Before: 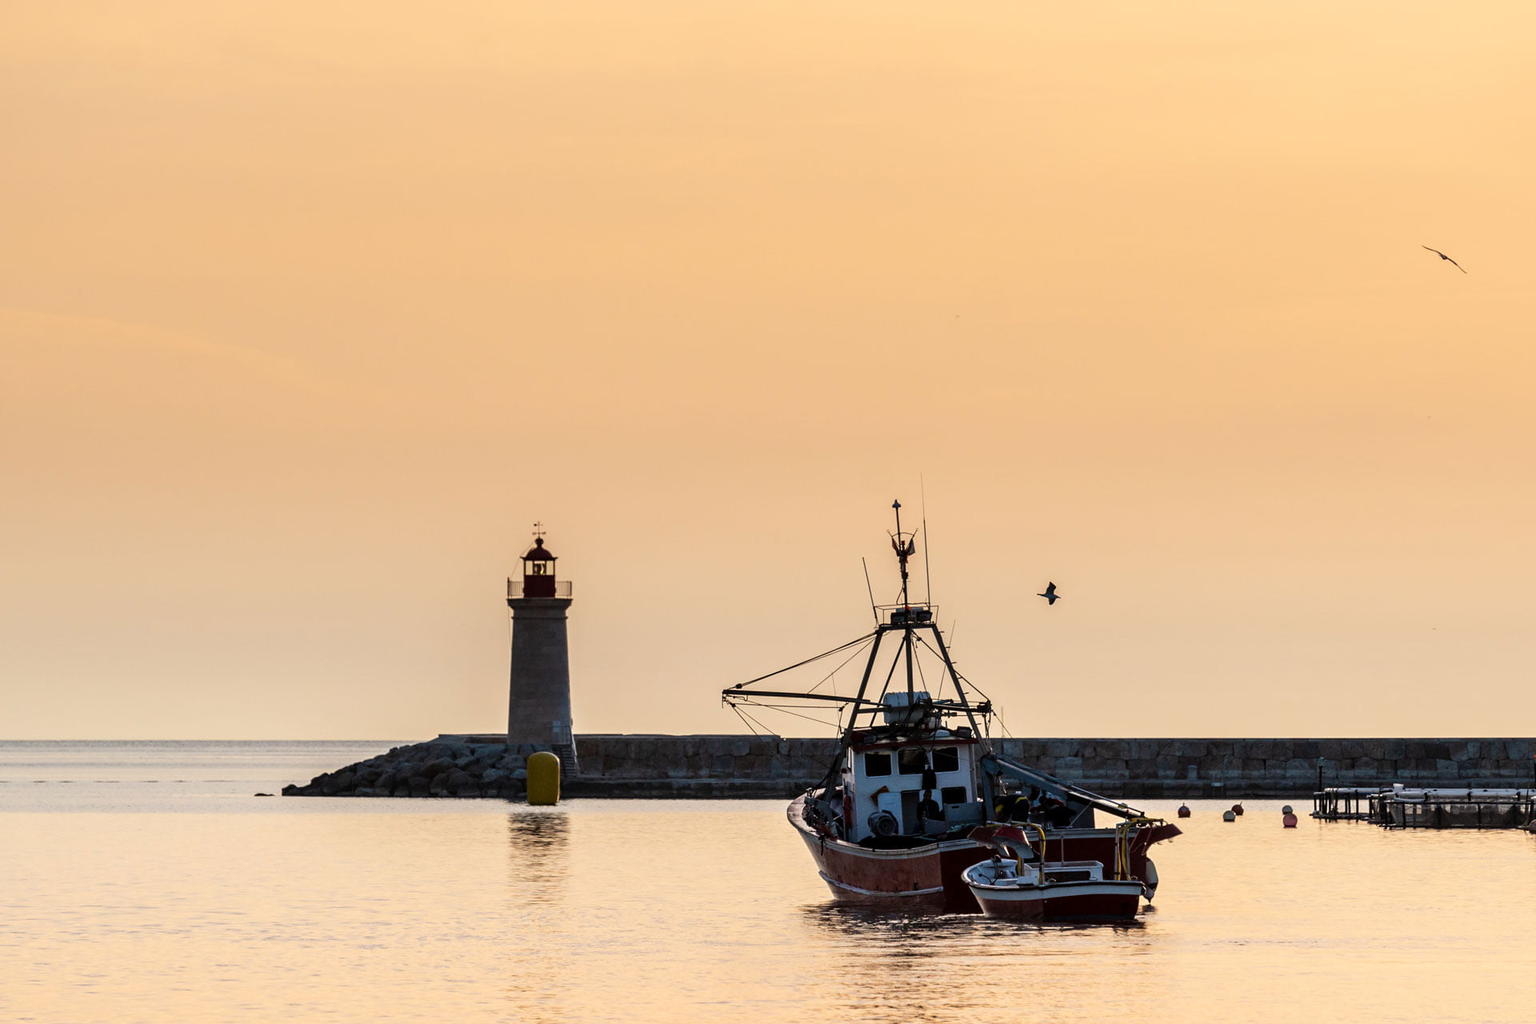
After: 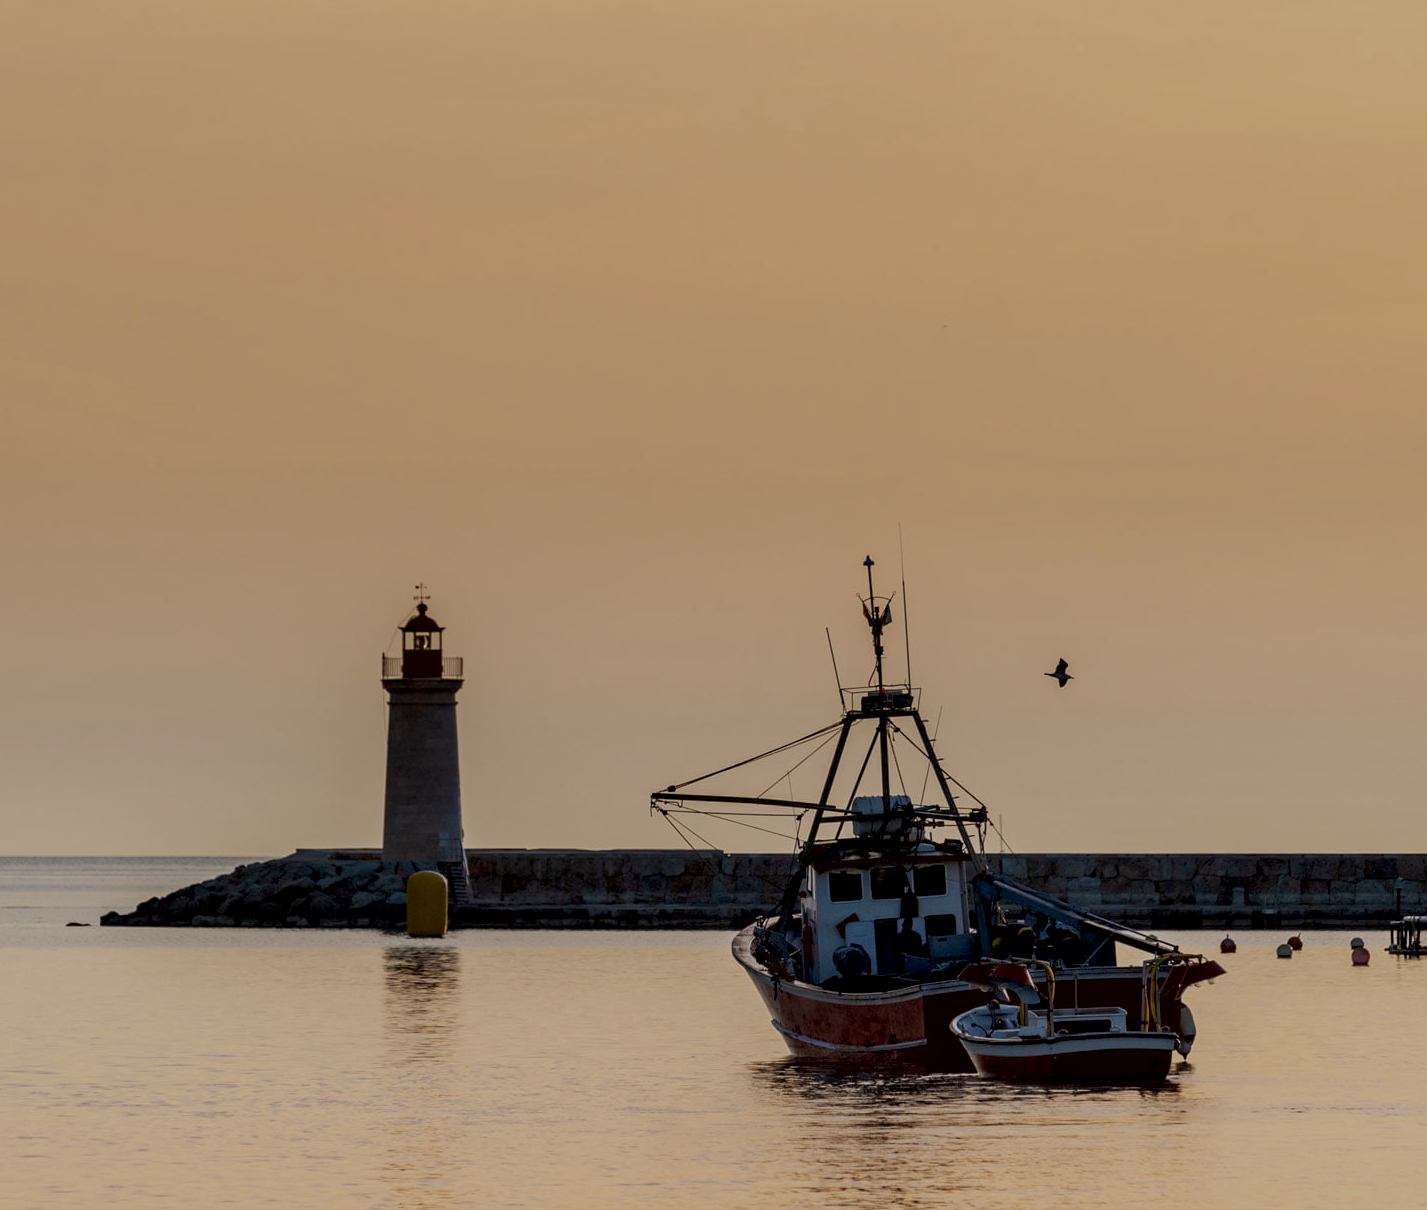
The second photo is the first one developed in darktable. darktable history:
exposure: black level correction 0.009, exposure -0.626 EV, compensate highlight preservation false
tone equalizer: -8 EV 0.232 EV, -7 EV 0.456 EV, -6 EV 0.401 EV, -5 EV 0.264 EV, -3 EV -0.246 EV, -2 EV -0.42 EV, -1 EV -0.396 EV, +0 EV -0.227 EV
crop and rotate: left 13.132%, top 5.415%, right 12.534%
contrast brightness saturation: saturation -0.065
